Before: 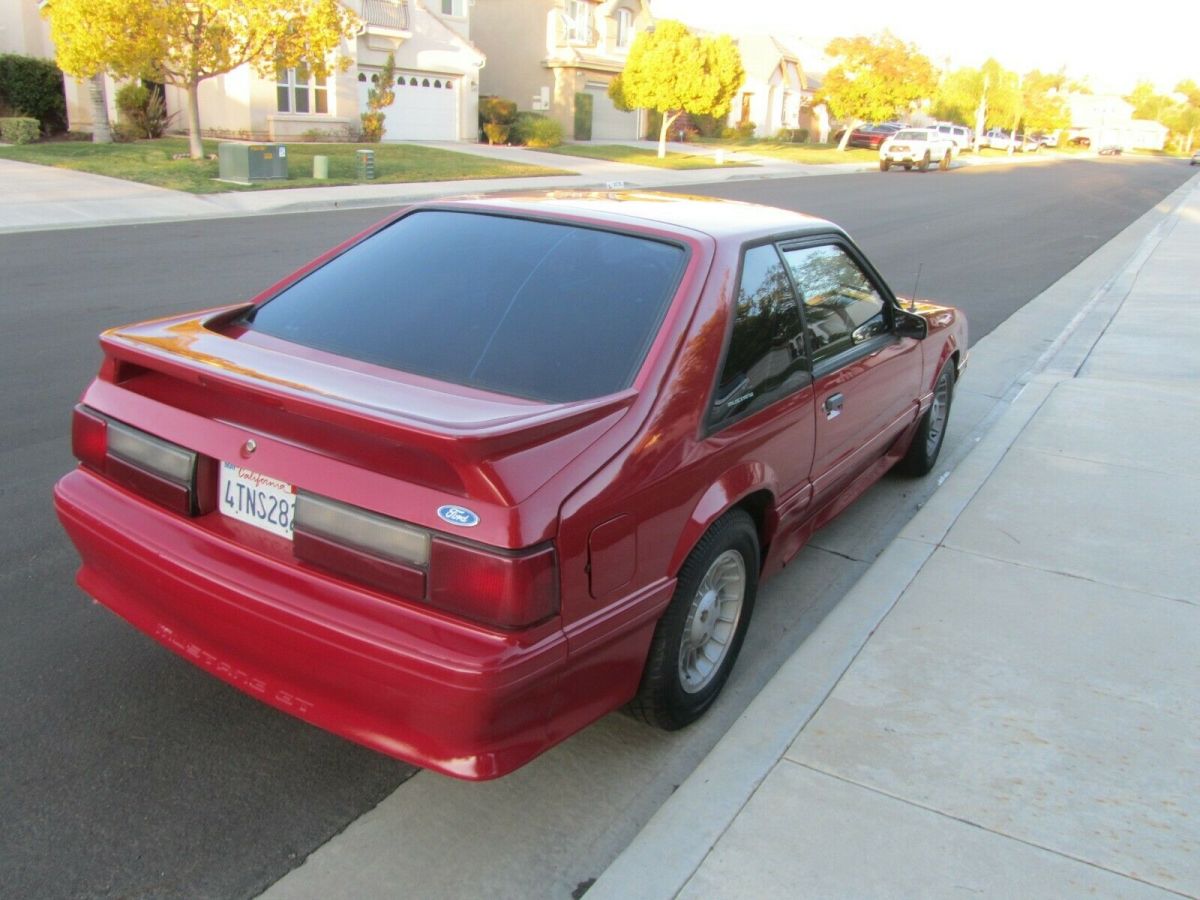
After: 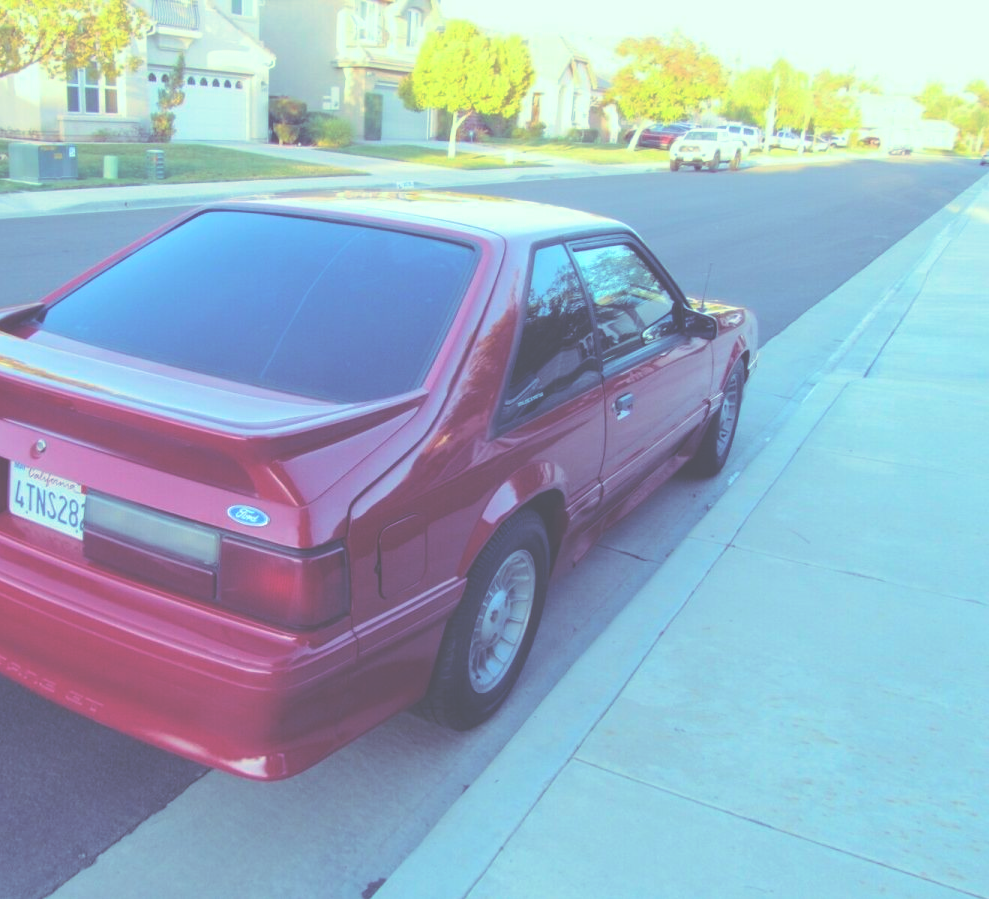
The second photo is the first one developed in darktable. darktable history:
crop: left 17.582%, bottom 0.031%
global tonemap: drago (0.7, 100)
rgb curve: curves: ch0 [(0, 0.186) (0.314, 0.284) (0.576, 0.466) (0.805, 0.691) (0.936, 0.886)]; ch1 [(0, 0.186) (0.314, 0.284) (0.581, 0.534) (0.771, 0.746) (0.936, 0.958)]; ch2 [(0, 0.216) (0.275, 0.39) (1, 1)], mode RGB, independent channels, compensate middle gray true, preserve colors none
